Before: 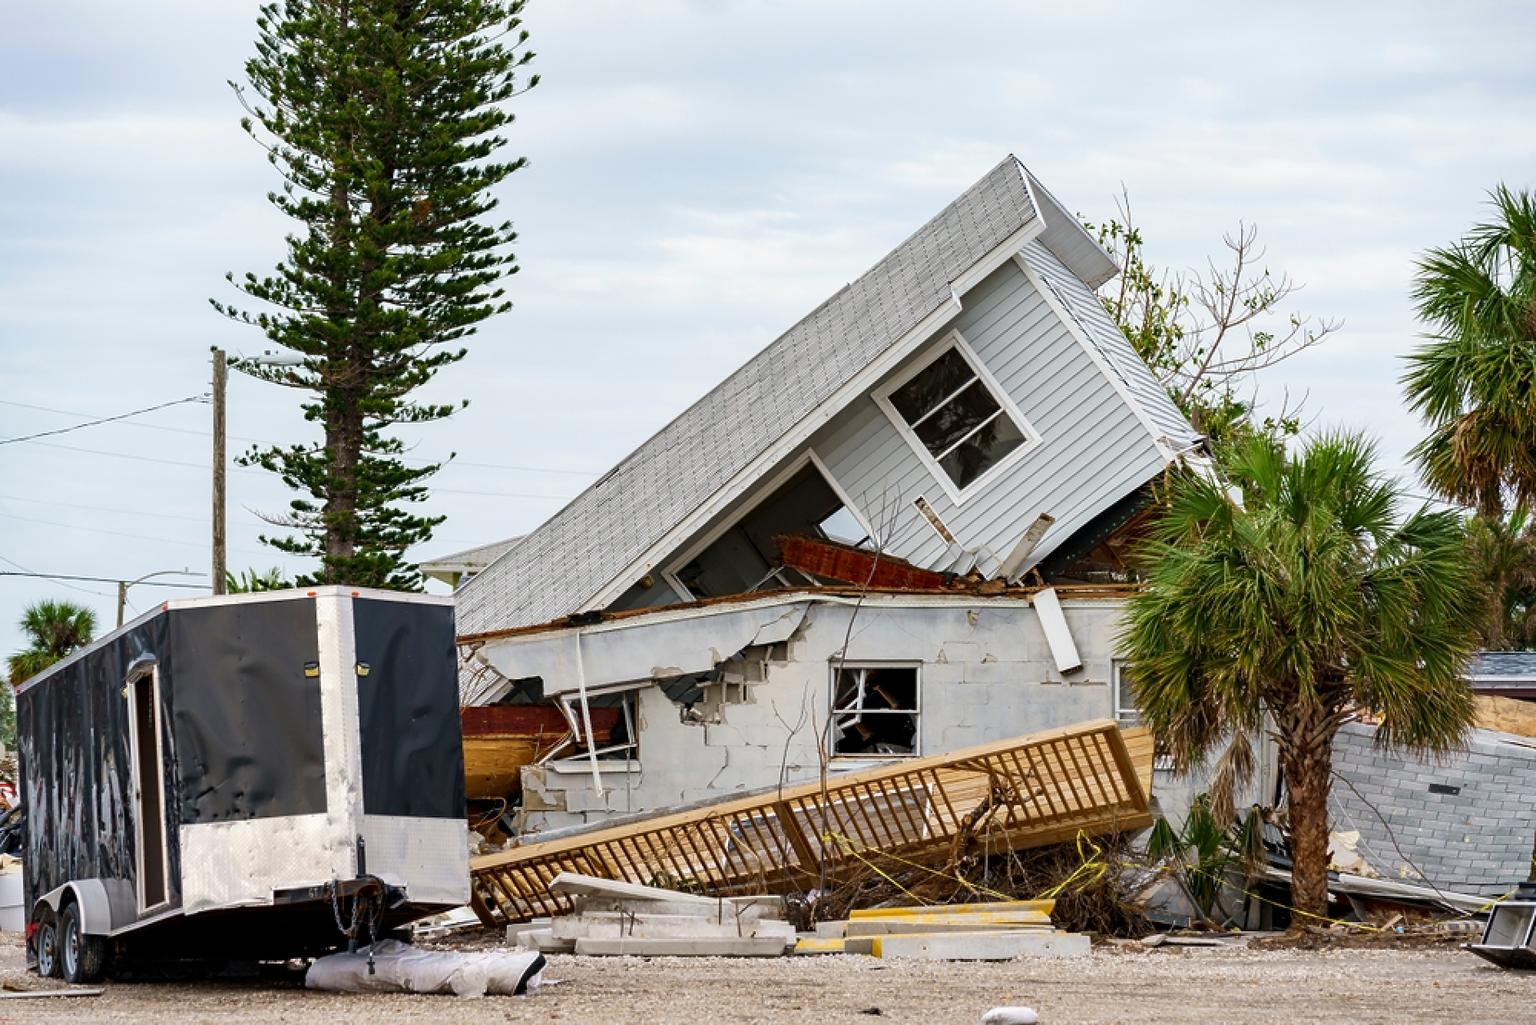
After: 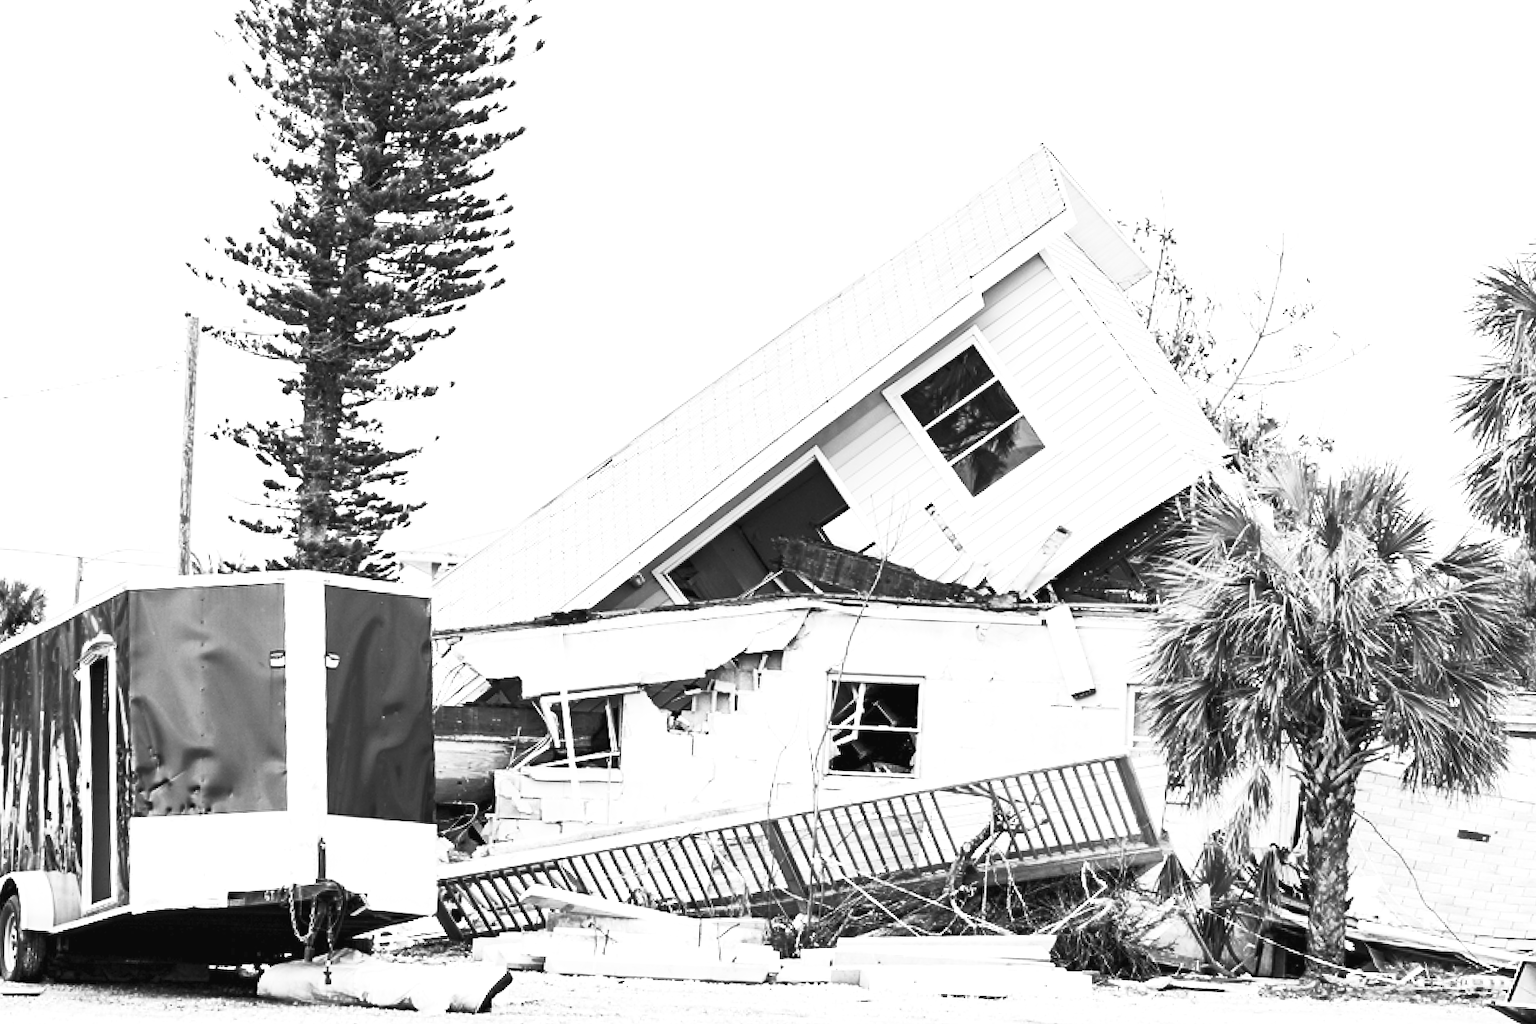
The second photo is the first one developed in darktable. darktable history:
contrast brightness saturation: contrast 0.53, brightness 0.47, saturation -1
crop and rotate: angle -2.38°
exposure: black level correction 0, exposure 1.2 EV, compensate exposure bias true, compensate highlight preservation false
velvia: on, module defaults
